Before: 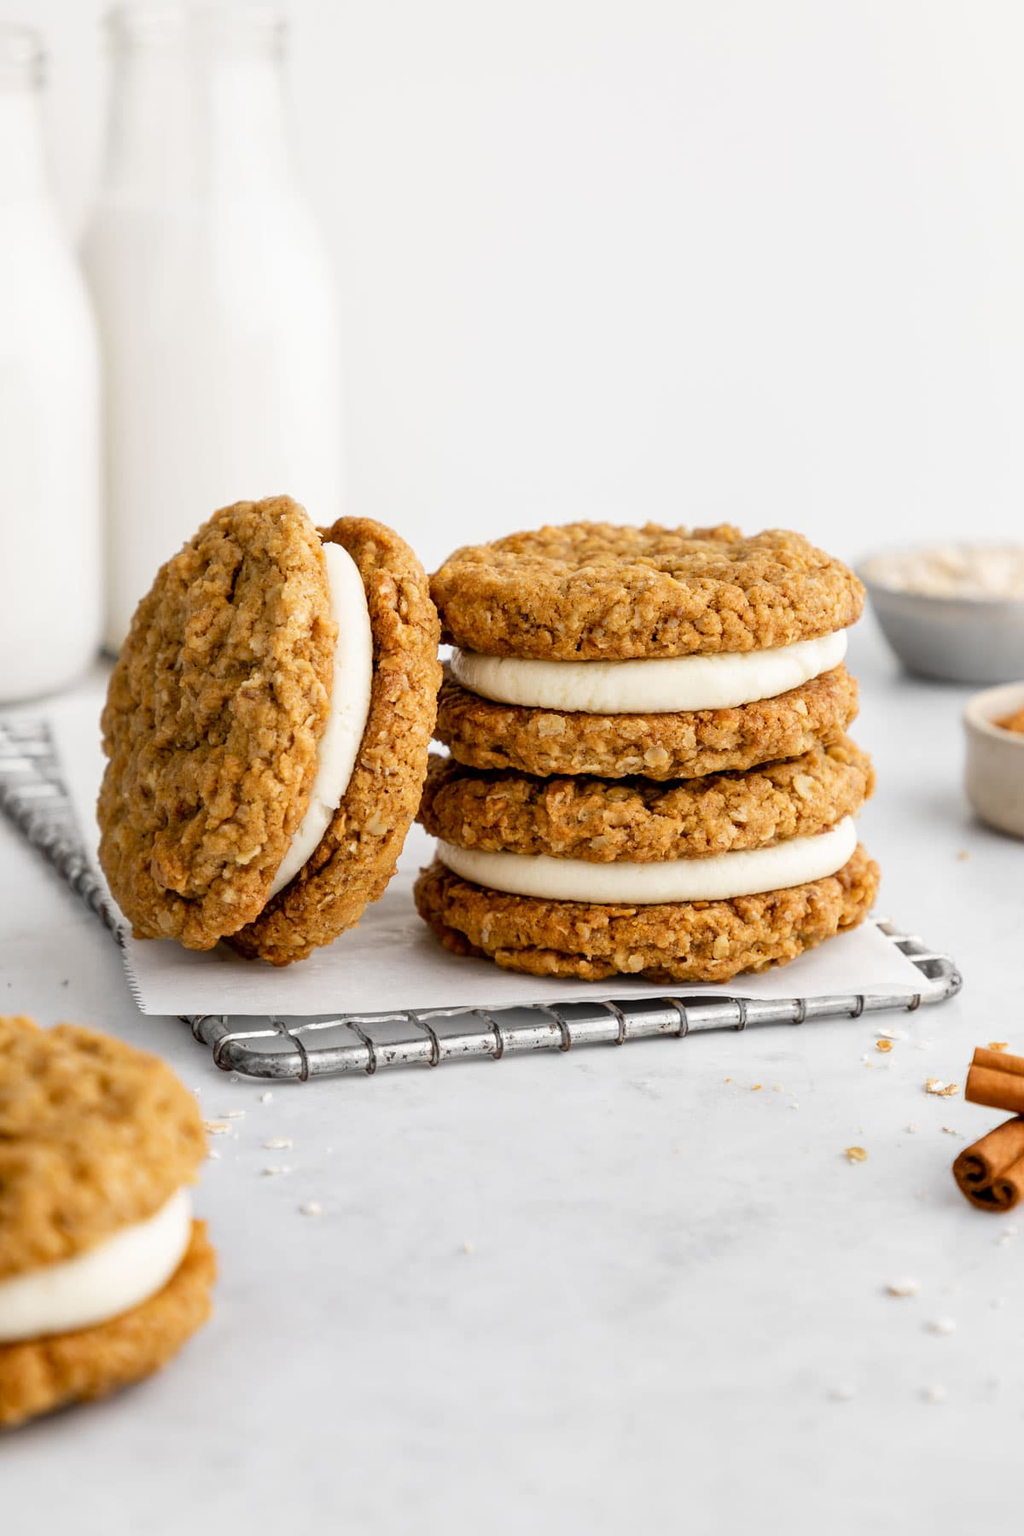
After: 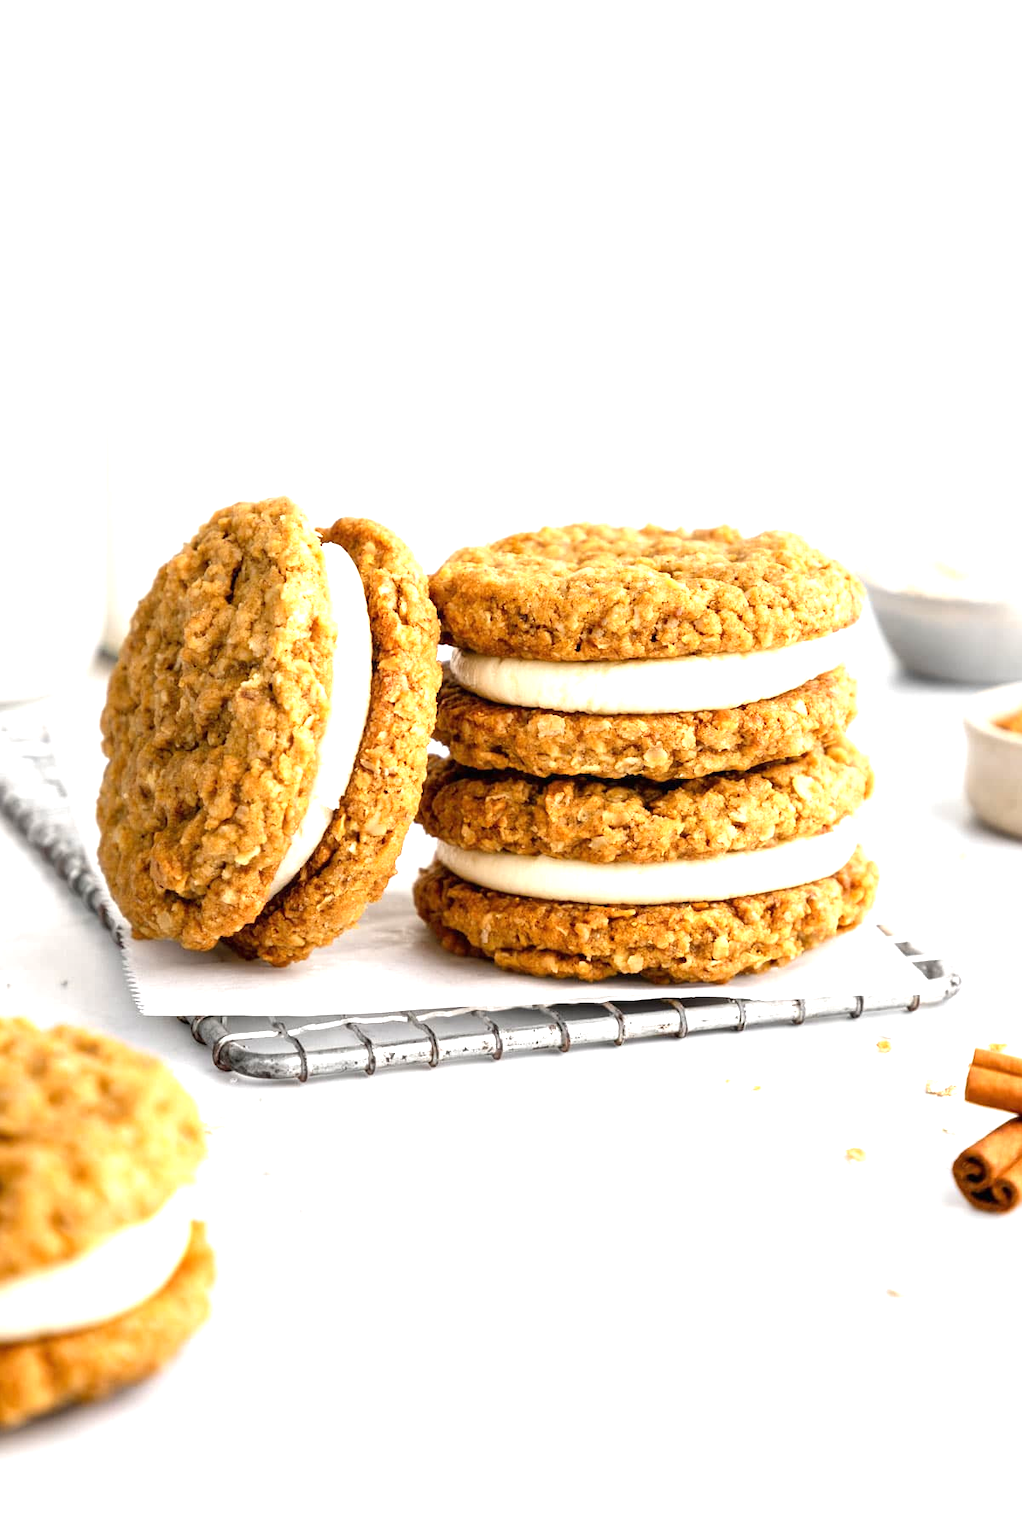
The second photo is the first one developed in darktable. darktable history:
crop and rotate: left 0.097%, bottom 0.008%
exposure: black level correction 0, exposure 1 EV, compensate exposure bias true, compensate highlight preservation false
tone equalizer: edges refinement/feathering 500, mask exposure compensation -1.57 EV, preserve details no
